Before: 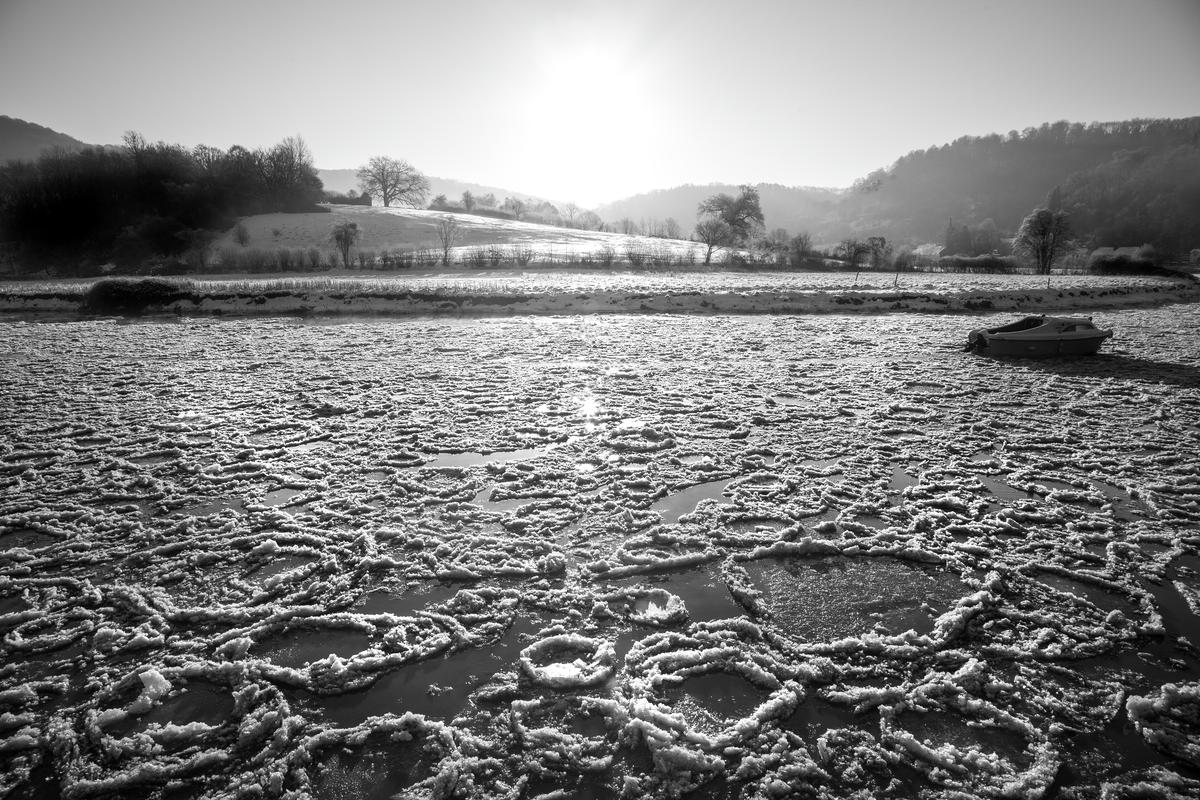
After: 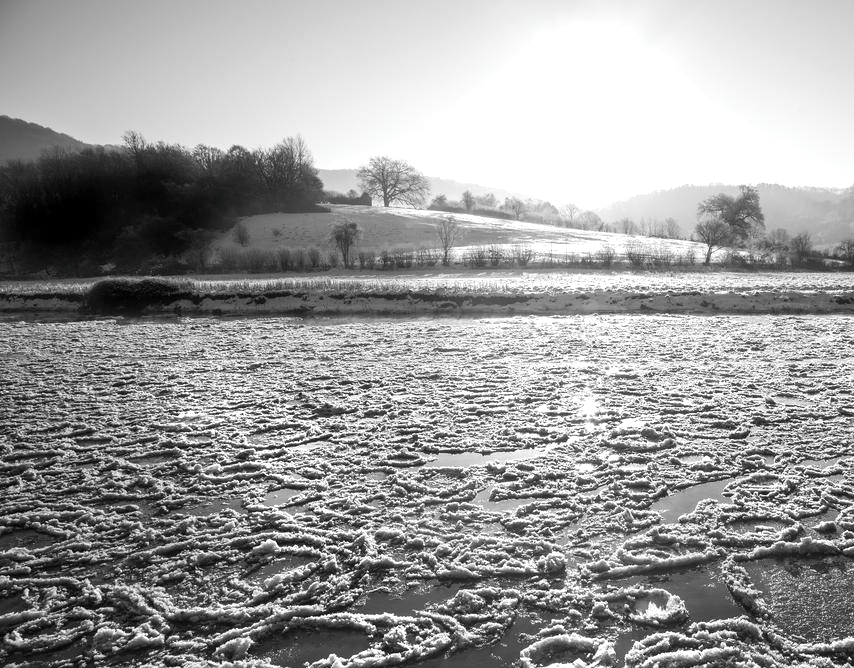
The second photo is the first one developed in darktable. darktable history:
crop: right 28.83%, bottom 16.457%
exposure: exposure 0.228 EV, compensate exposure bias true, compensate highlight preservation false
